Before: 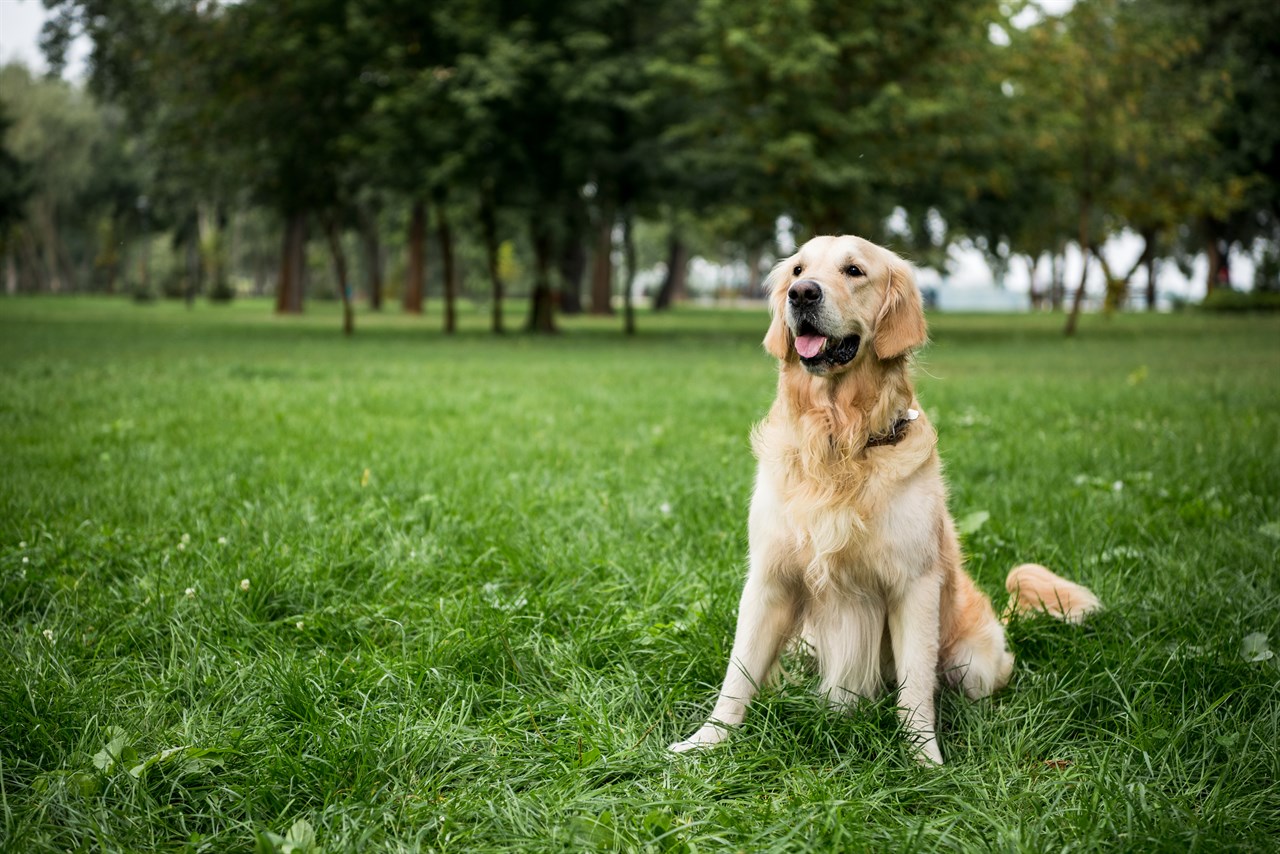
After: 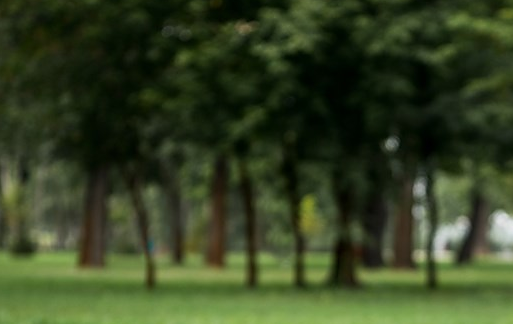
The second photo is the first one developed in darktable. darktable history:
crop: left 15.52%, top 5.421%, right 44.358%, bottom 56.534%
sharpen: radius 1.559, amount 0.368, threshold 1.424
